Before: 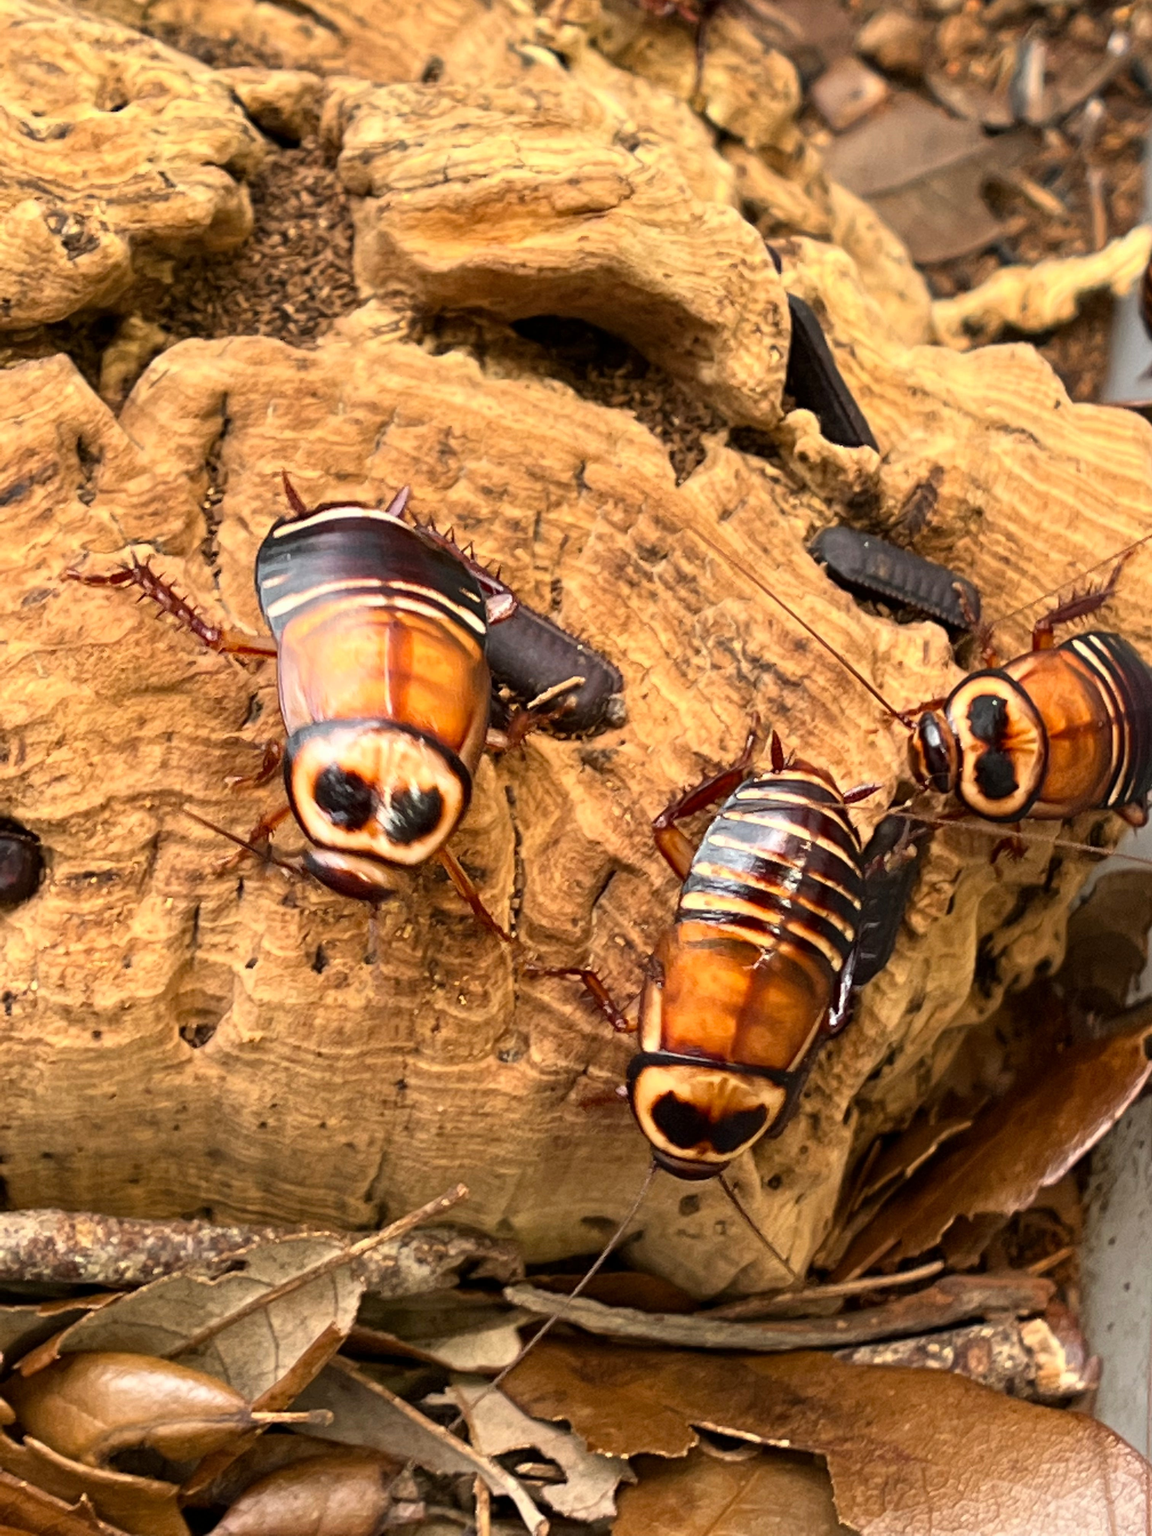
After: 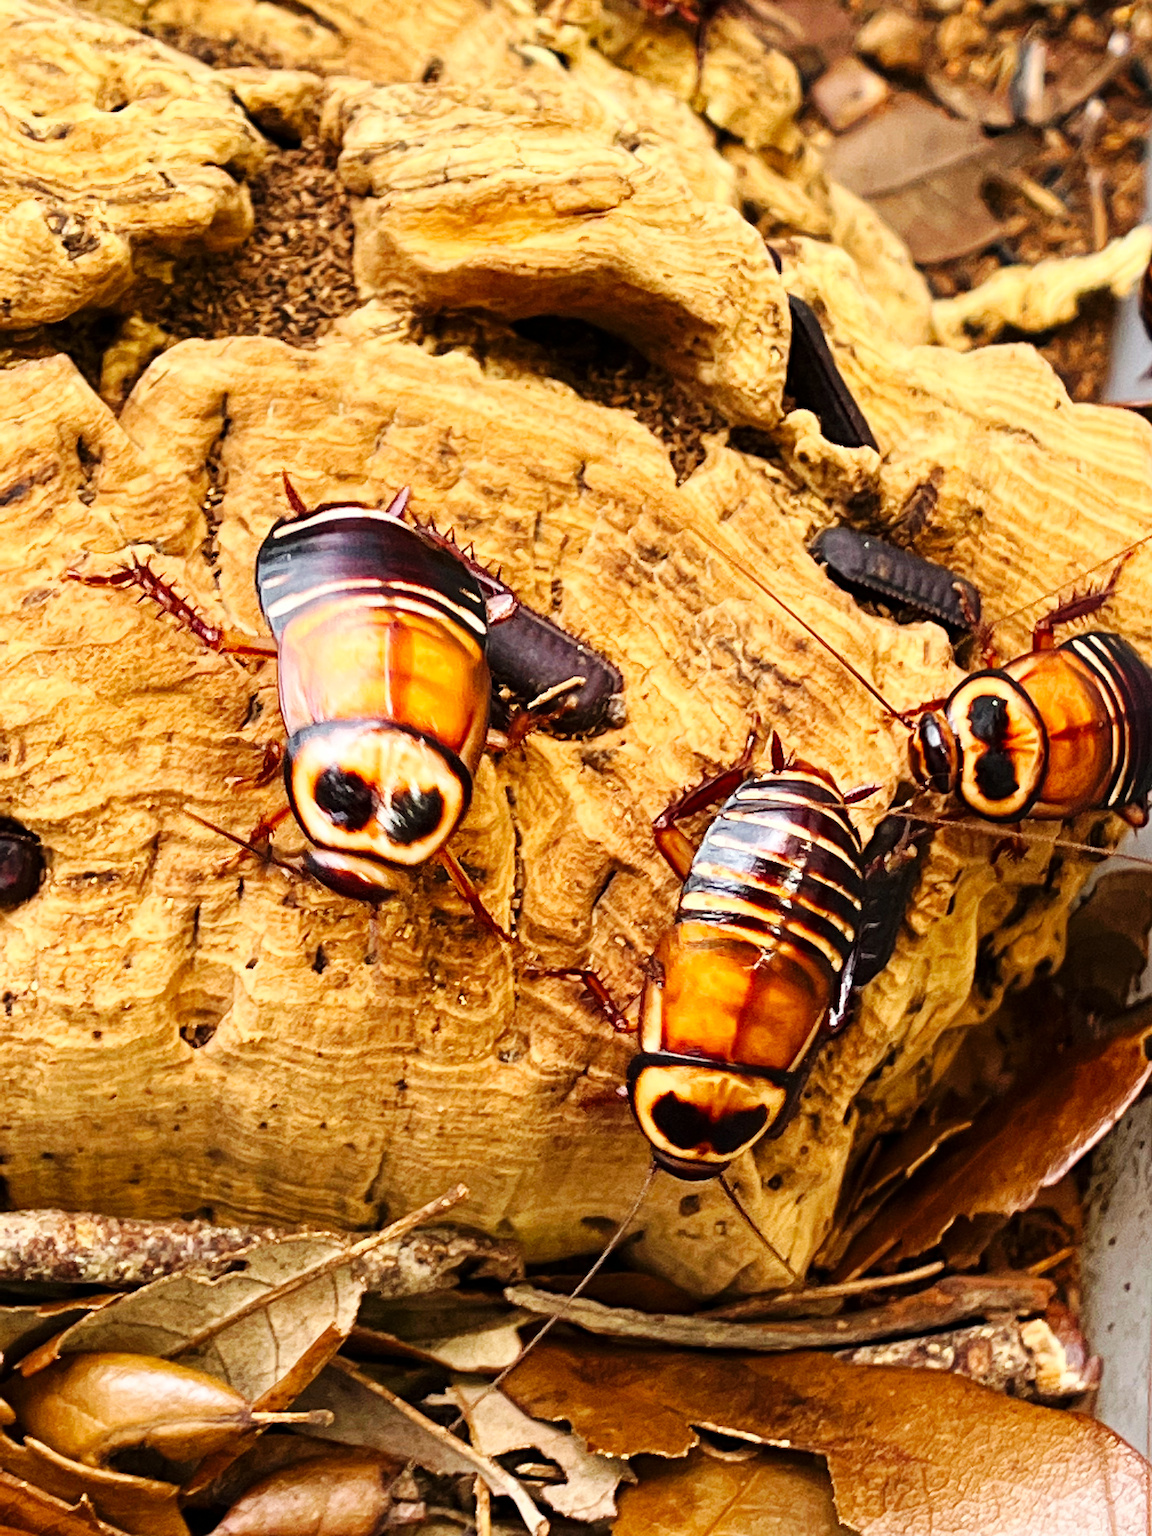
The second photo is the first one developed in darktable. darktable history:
sharpen: on, module defaults
base curve: curves: ch0 [(0, 0) (0.032, 0.025) (0.121, 0.166) (0.206, 0.329) (0.605, 0.79) (1, 1)], preserve colors none
haze removal: strength 0.29, distance 0.25, compatibility mode true, adaptive false
